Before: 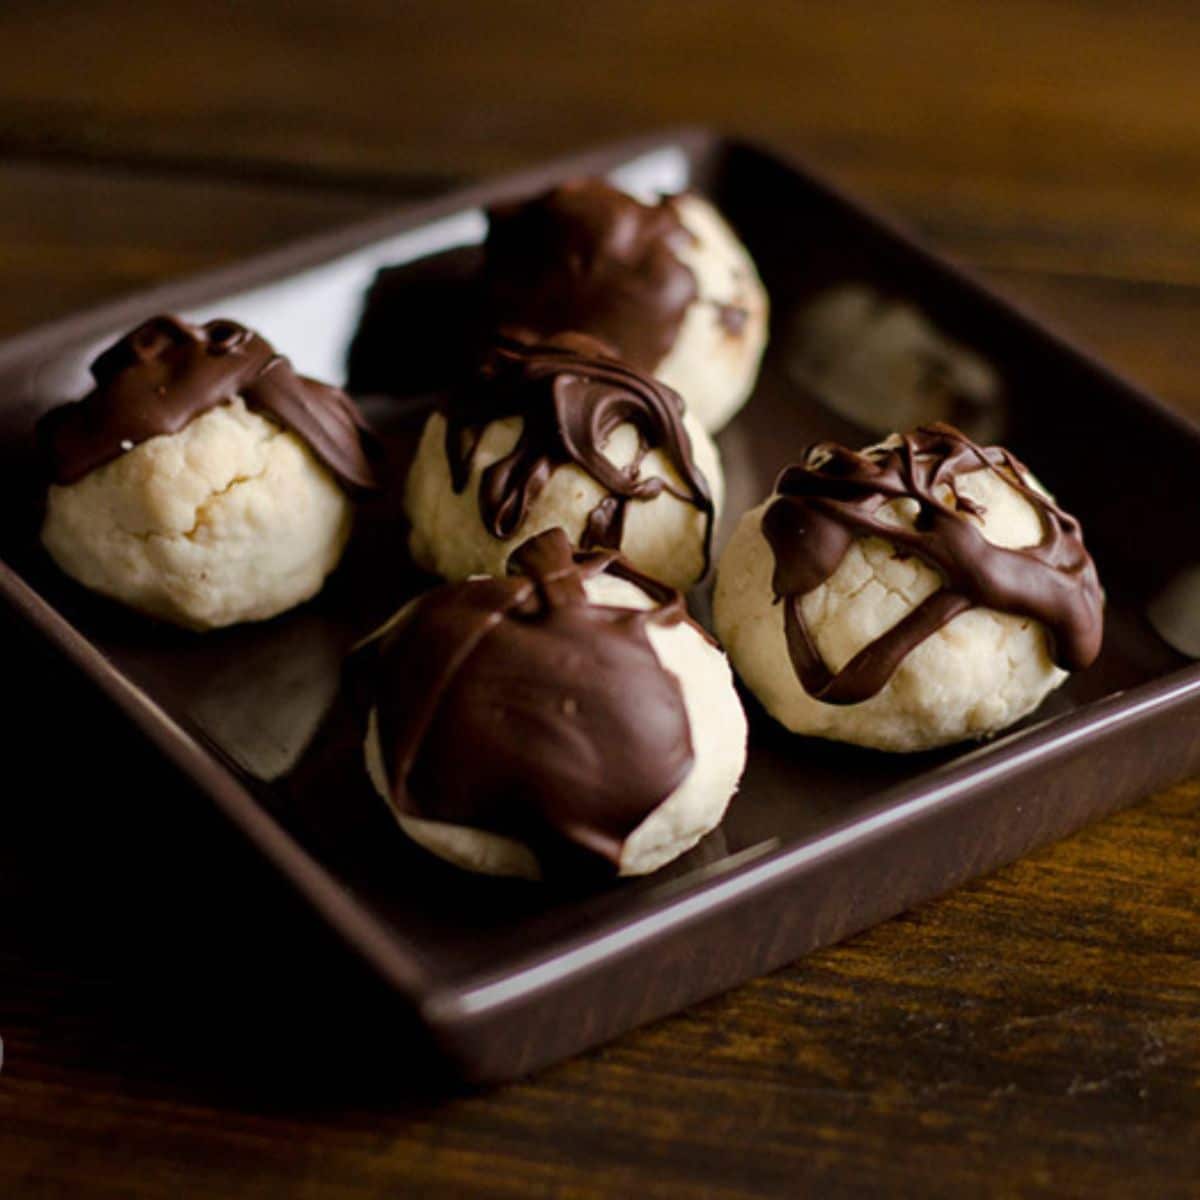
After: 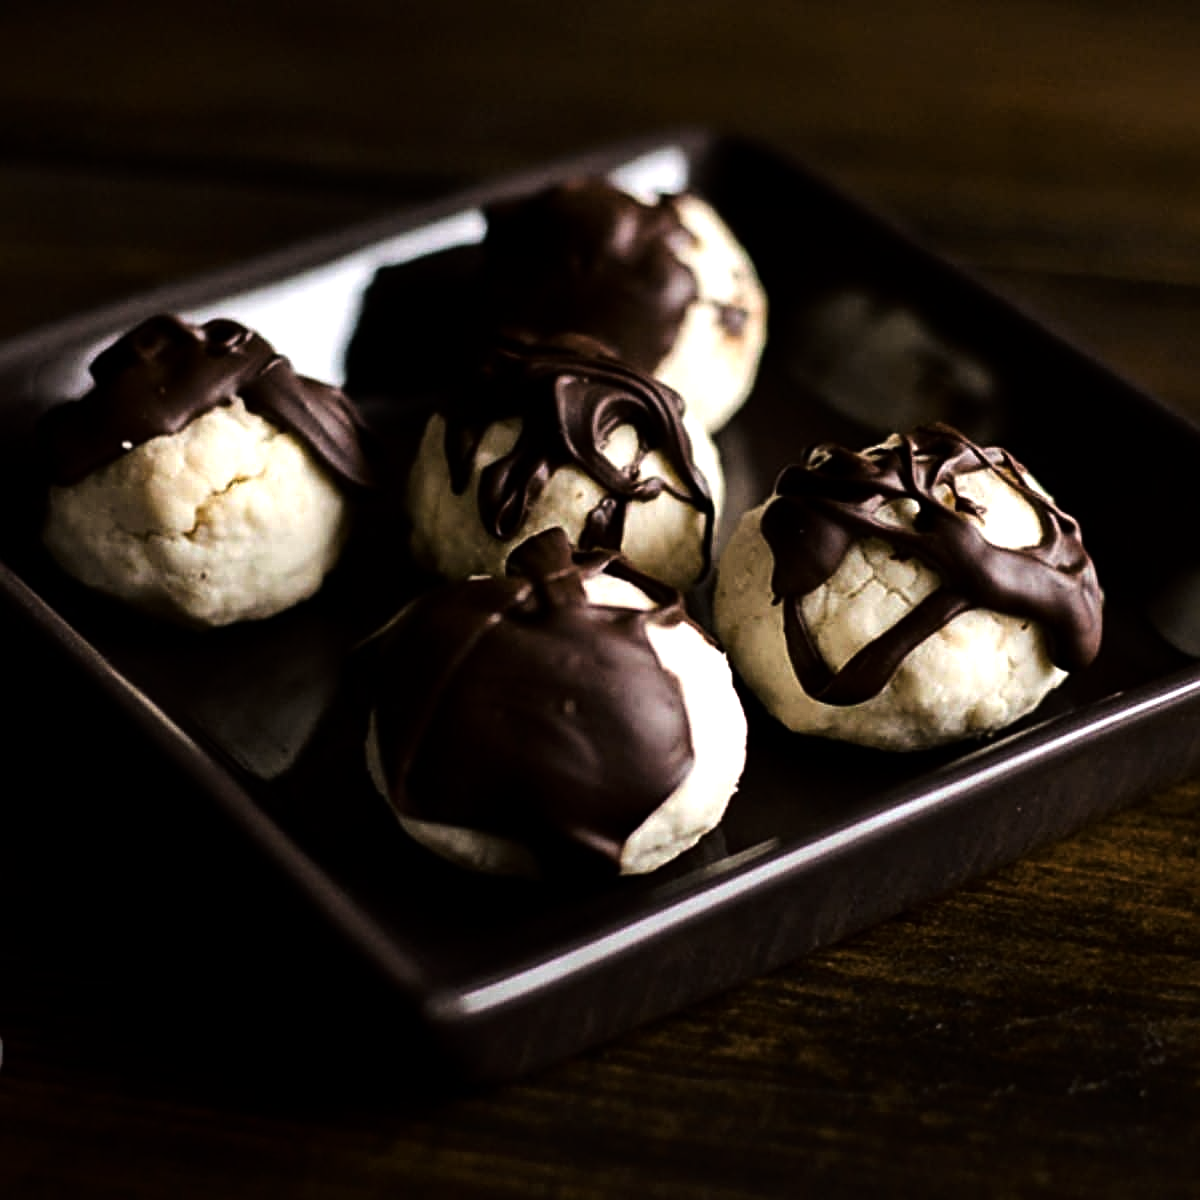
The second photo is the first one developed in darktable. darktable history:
tone curve: curves: ch0 [(0, 0) (0.153, 0.06) (1, 1)], color space Lab, linked channels, preserve colors none
sharpen: on, module defaults
tone equalizer: -8 EV -0.75 EV, -7 EV -0.7 EV, -6 EV -0.6 EV, -5 EV -0.4 EV, -3 EV 0.4 EV, -2 EV 0.6 EV, -1 EV 0.7 EV, +0 EV 0.75 EV, edges refinement/feathering 500, mask exposure compensation -1.57 EV, preserve details no
